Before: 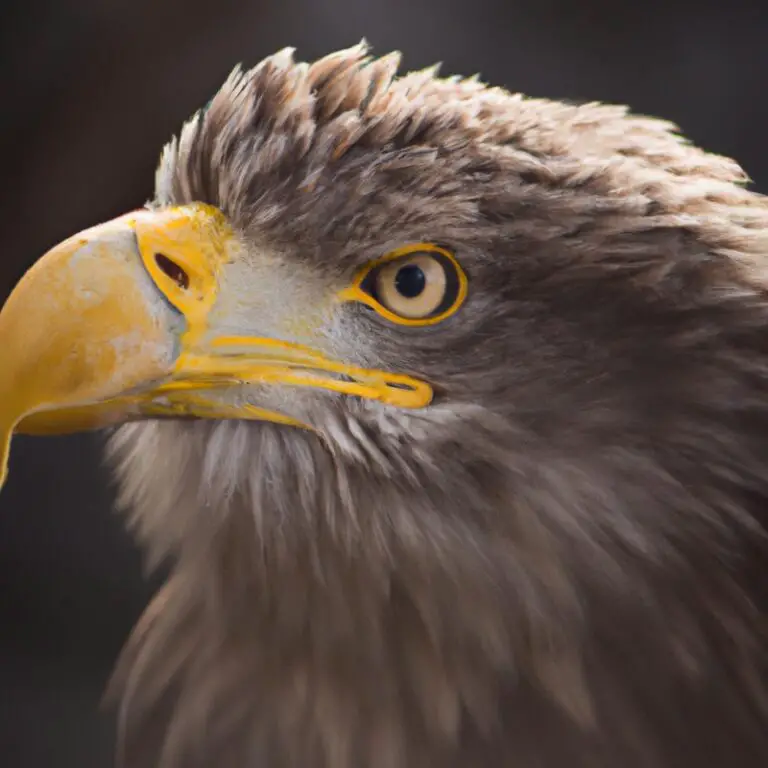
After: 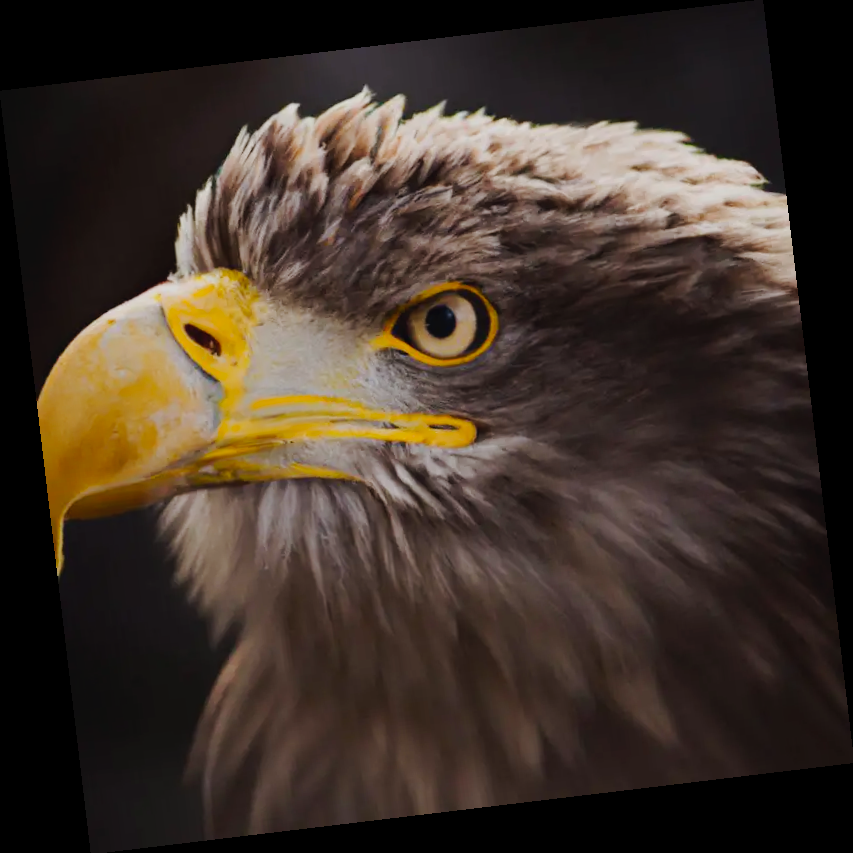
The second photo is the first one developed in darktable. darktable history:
tone curve: curves: ch0 [(0, 0) (0.003, 0.014) (0.011, 0.017) (0.025, 0.023) (0.044, 0.035) (0.069, 0.04) (0.1, 0.062) (0.136, 0.099) (0.177, 0.152) (0.224, 0.214) (0.277, 0.291) (0.335, 0.383) (0.399, 0.487) (0.468, 0.581) (0.543, 0.662) (0.623, 0.738) (0.709, 0.802) (0.801, 0.871) (0.898, 0.936) (1, 1)], preserve colors none
exposure: black level correction 0, exposure -0.766 EV, compensate highlight preservation false
rotate and perspective: rotation -6.83°, automatic cropping off
